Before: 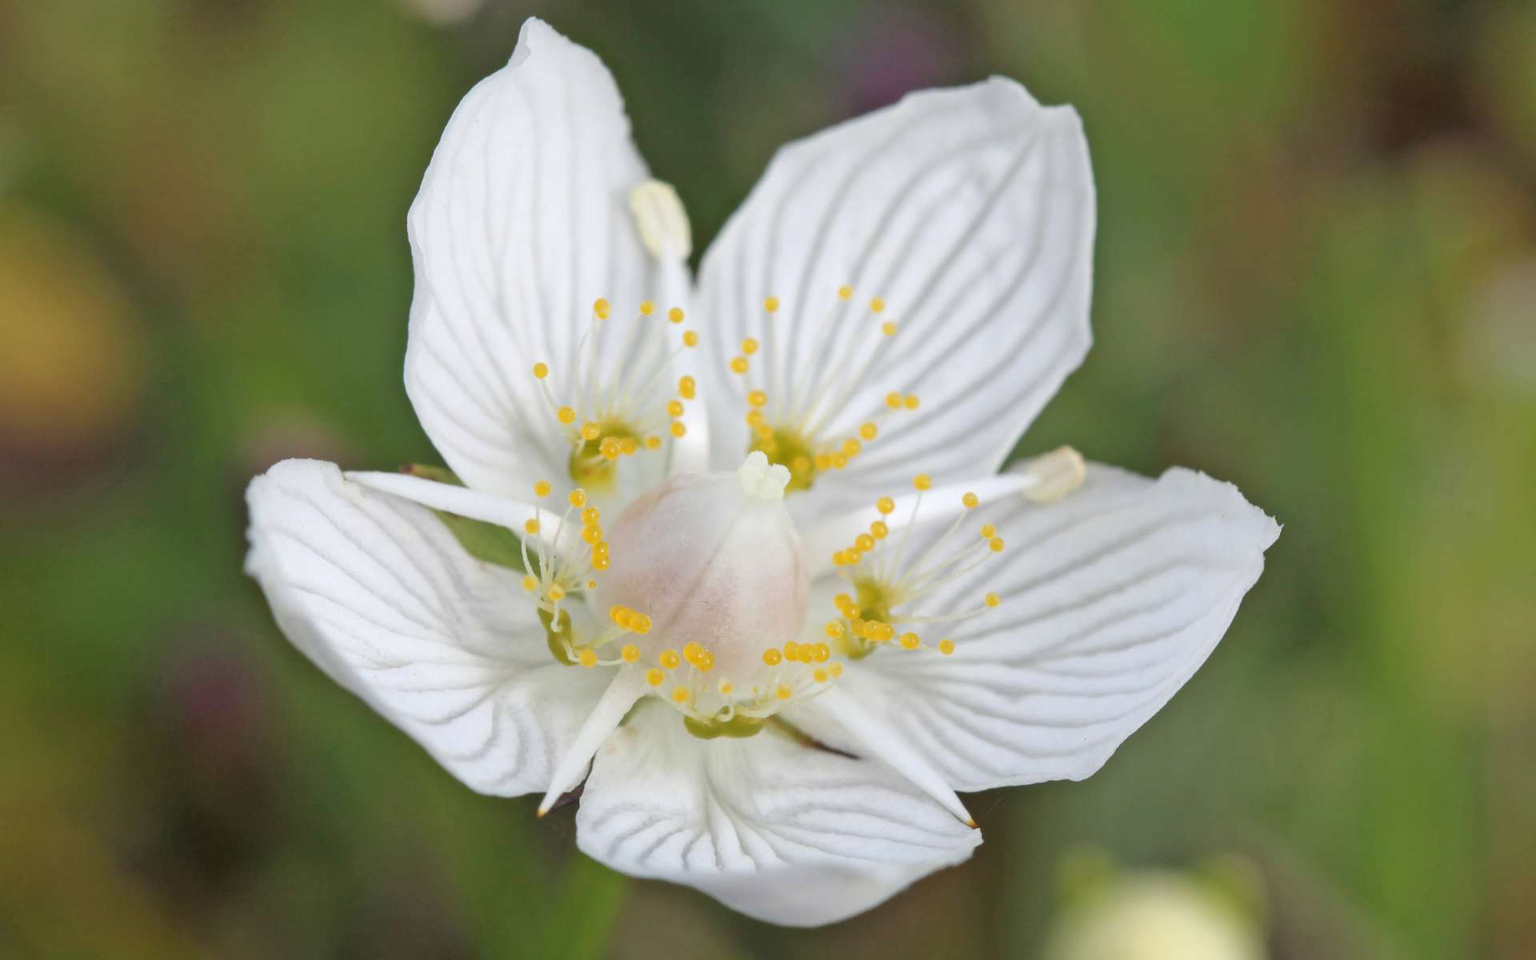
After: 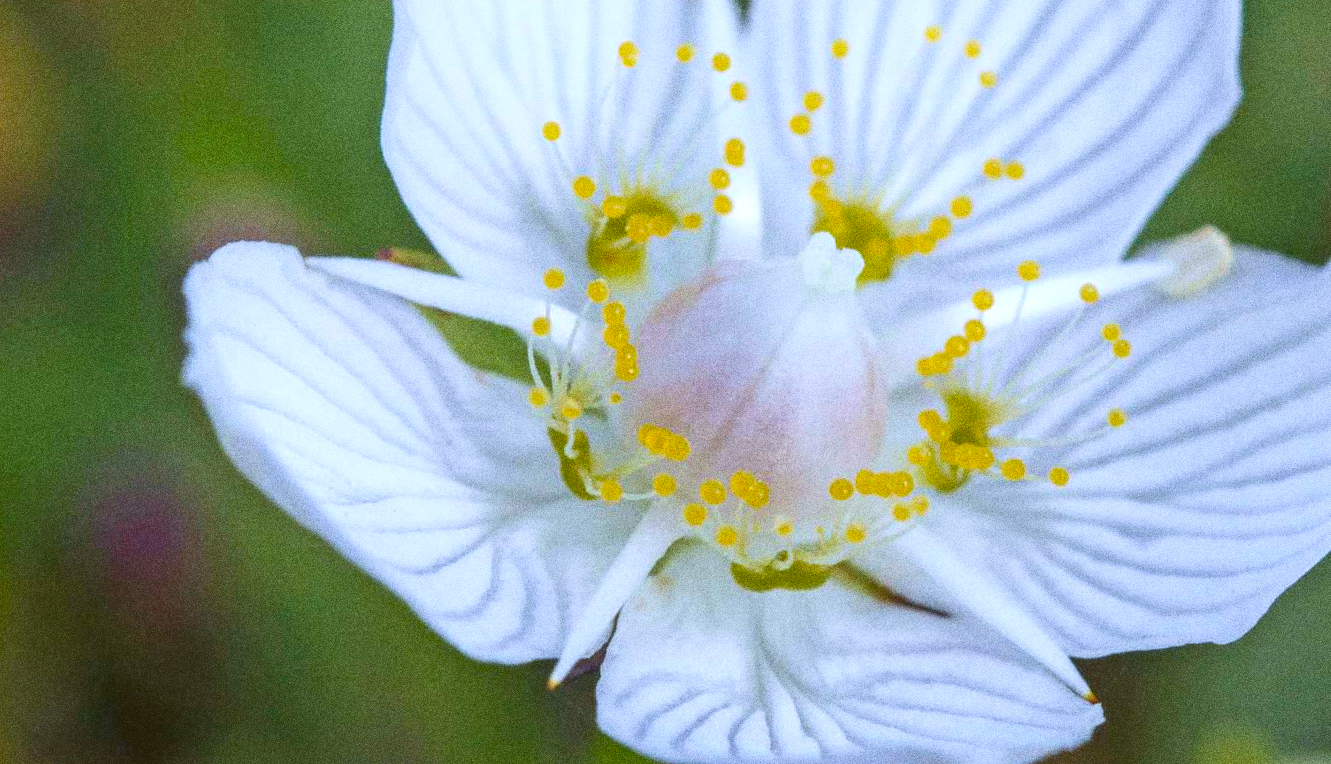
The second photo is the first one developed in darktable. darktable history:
color balance rgb: perceptual saturation grading › global saturation 34.05%, global vibrance 5.56%
white balance: red 0.948, green 1.02, blue 1.176
crop: left 6.488%, top 27.668%, right 24.183%, bottom 8.656%
velvia: on, module defaults
local contrast: on, module defaults
bloom: size 15%, threshold 97%, strength 7%
grain: strength 49.07%
